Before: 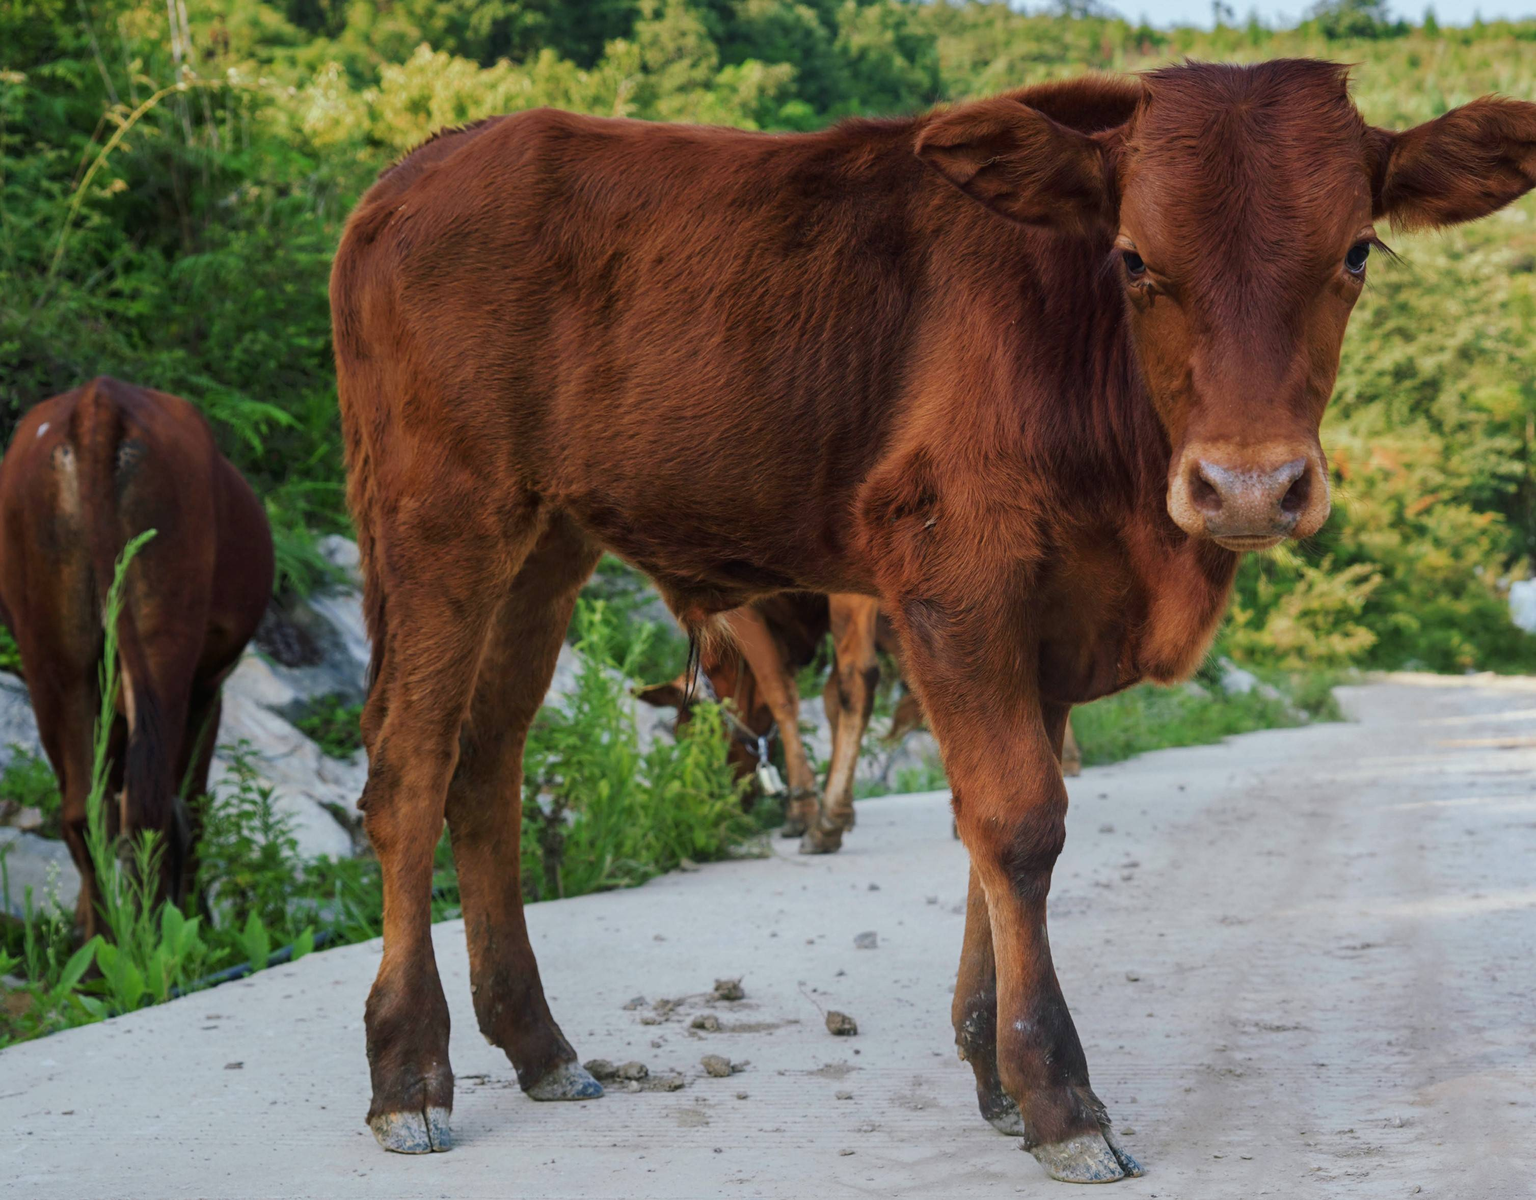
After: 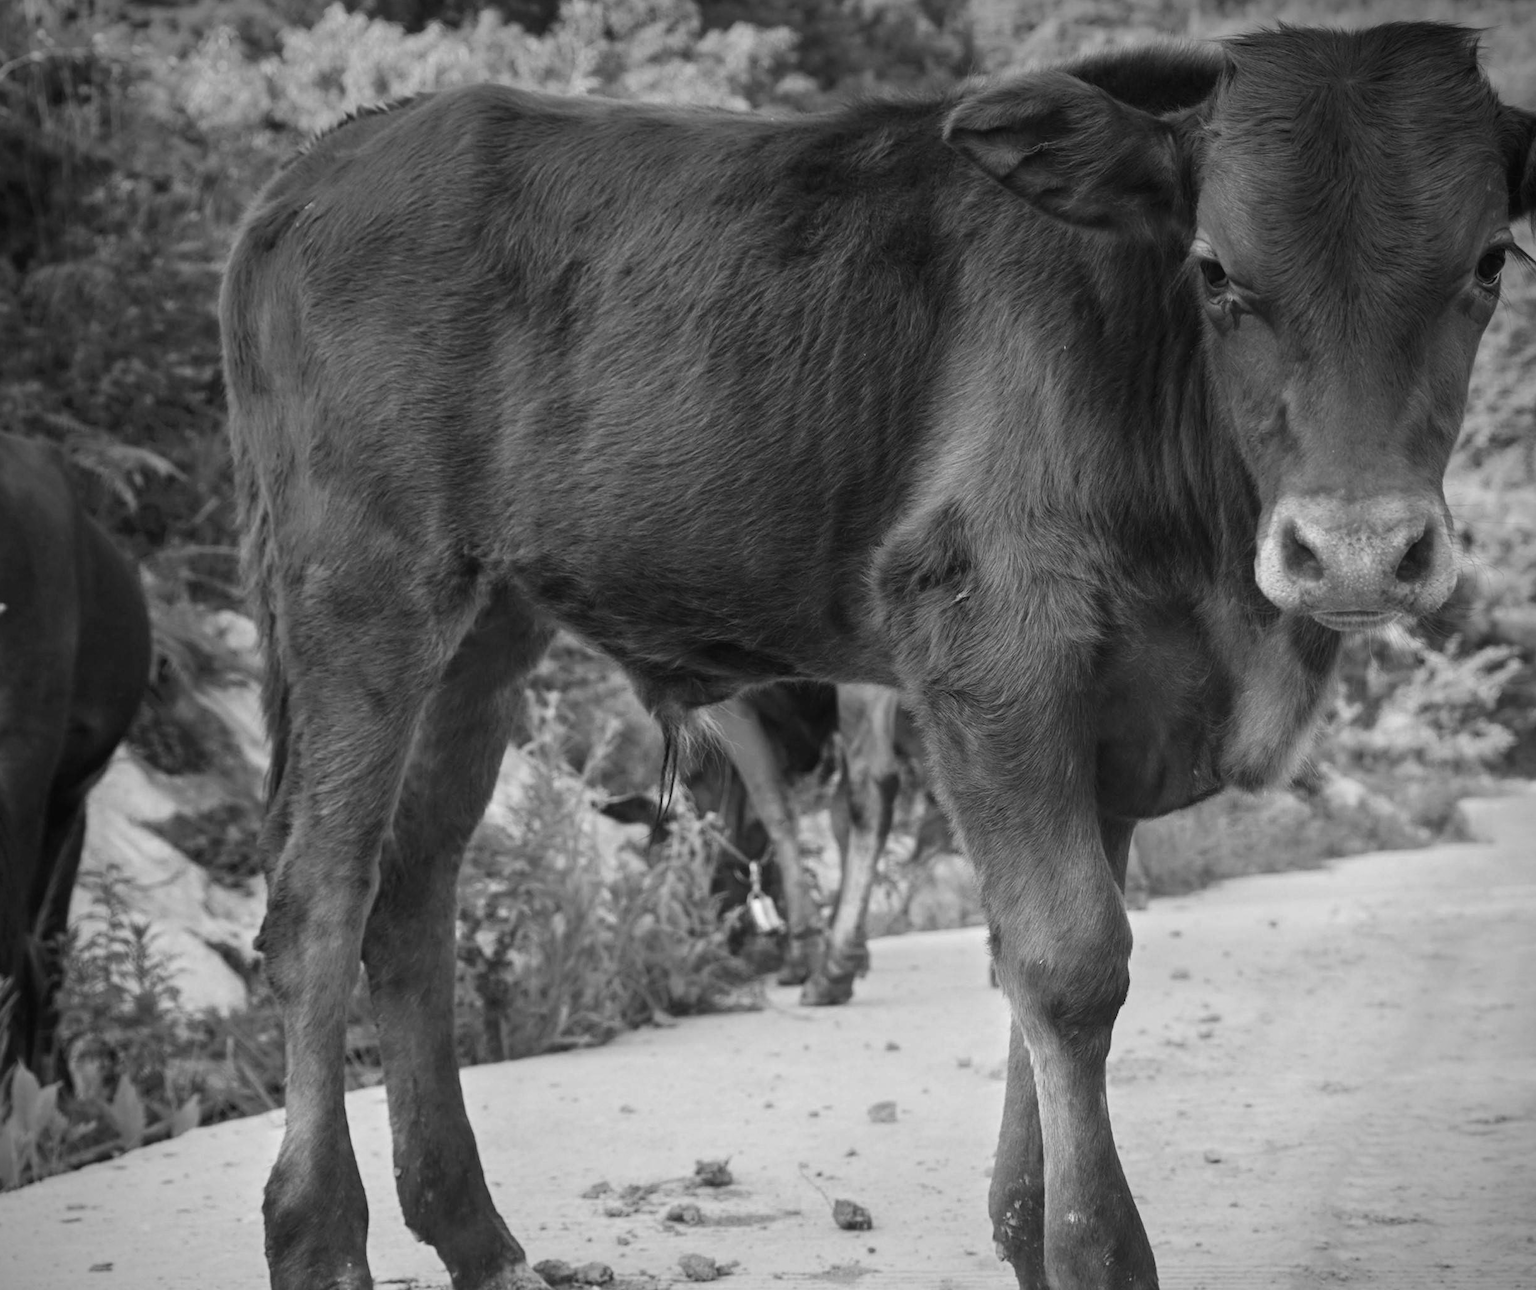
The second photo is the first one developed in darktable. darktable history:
vignetting: brightness -0.629, saturation -0.007, center (-0.028, 0.239)
monochrome: a 26.22, b 42.67, size 0.8
crop: left 9.929%, top 3.475%, right 9.188%, bottom 9.529%
exposure: black level correction 0, exposure 0.7 EV, compensate exposure bias true, compensate highlight preservation false
